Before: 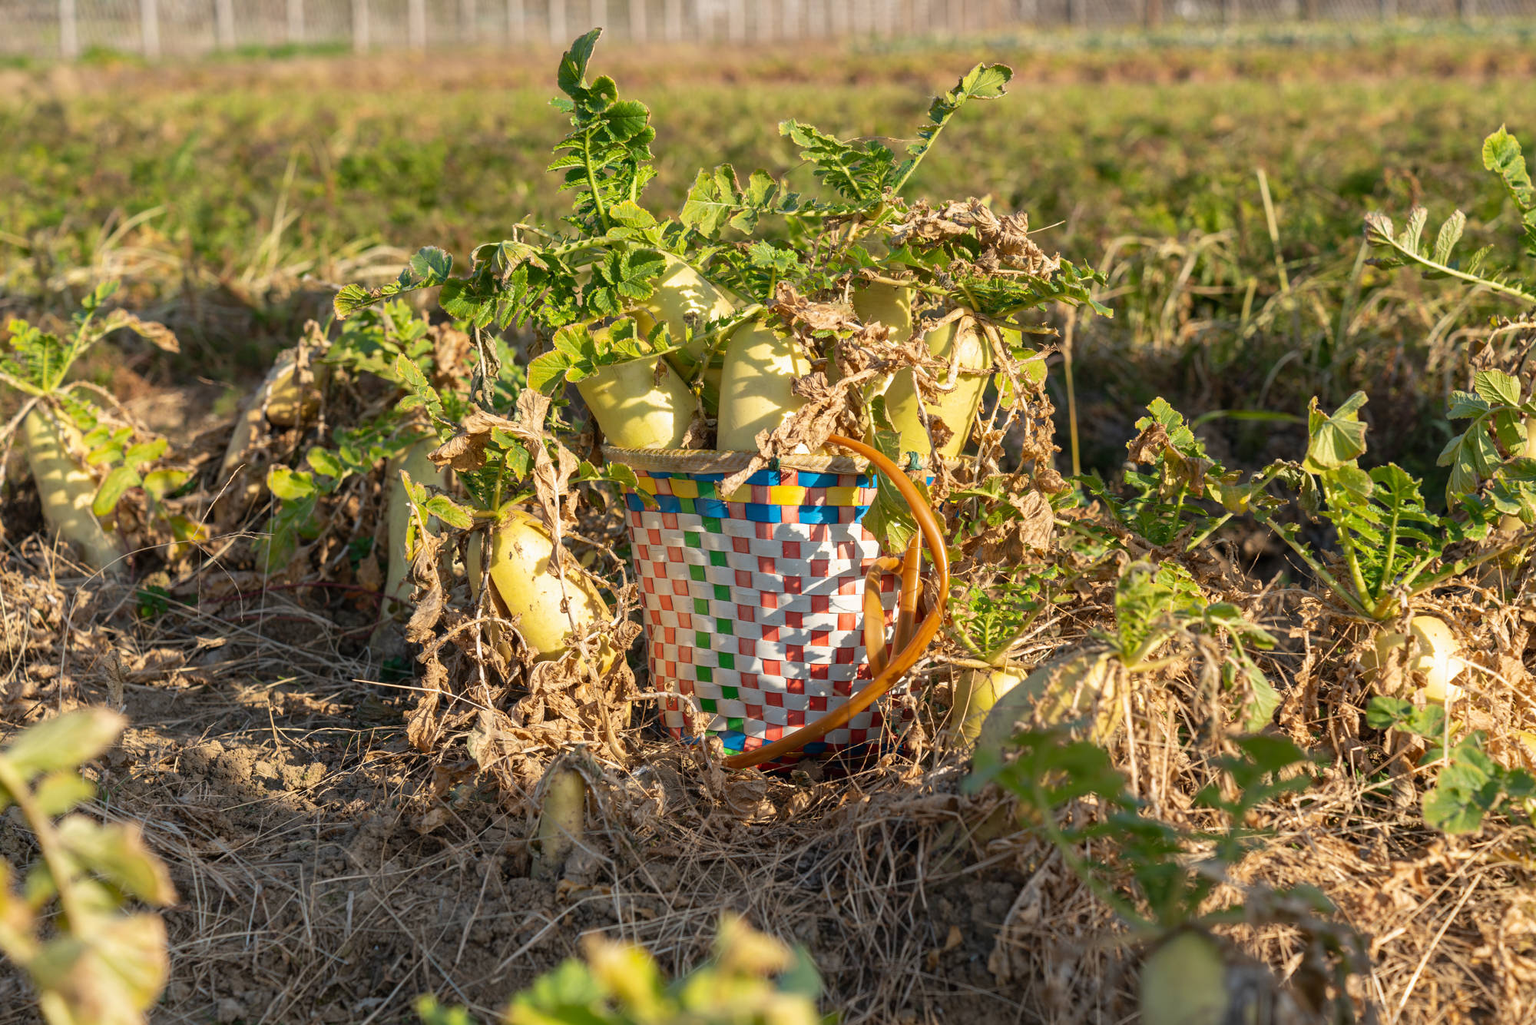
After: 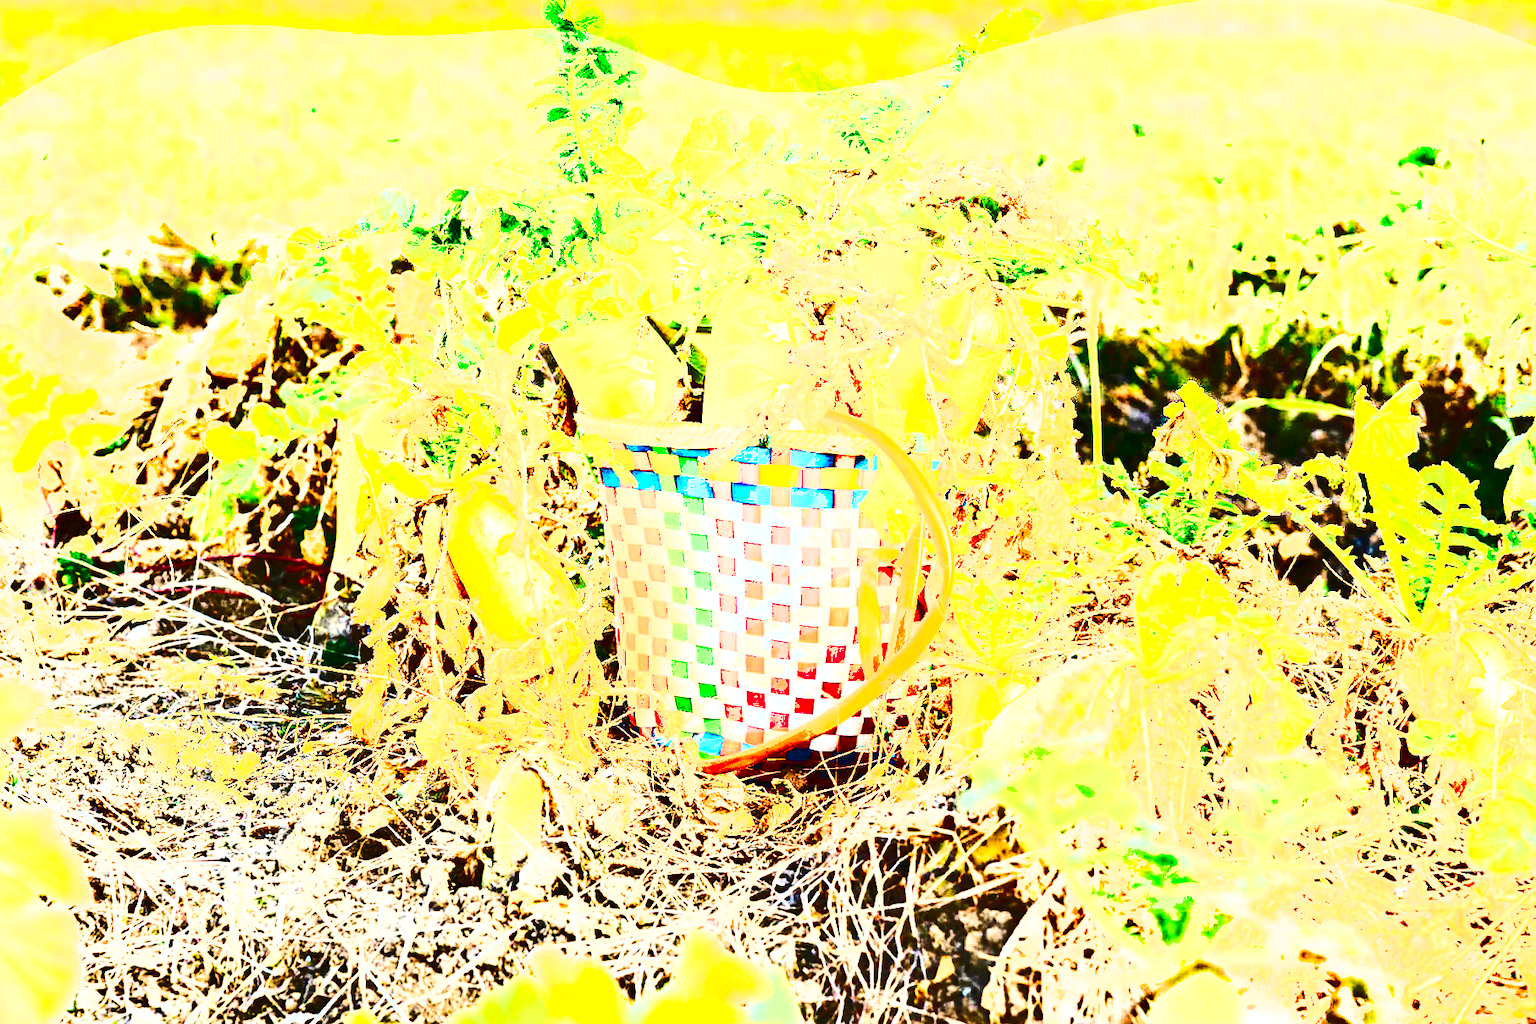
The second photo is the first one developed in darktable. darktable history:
exposure: black level correction 0.001, exposure 2.607 EV, compensate exposure bias true, compensate highlight preservation false
crop and rotate: angle -1.96°, left 3.097%, top 4.154%, right 1.586%, bottom 0.529%
contrast brightness saturation: contrast 1, brightness 1, saturation 1
velvia: strength 32%, mid-tones bias 0.2
shadows and highlights: radius 171.16, shadows 27, white point adjustment 3.13, highlights -67.95, soften with gaussian
